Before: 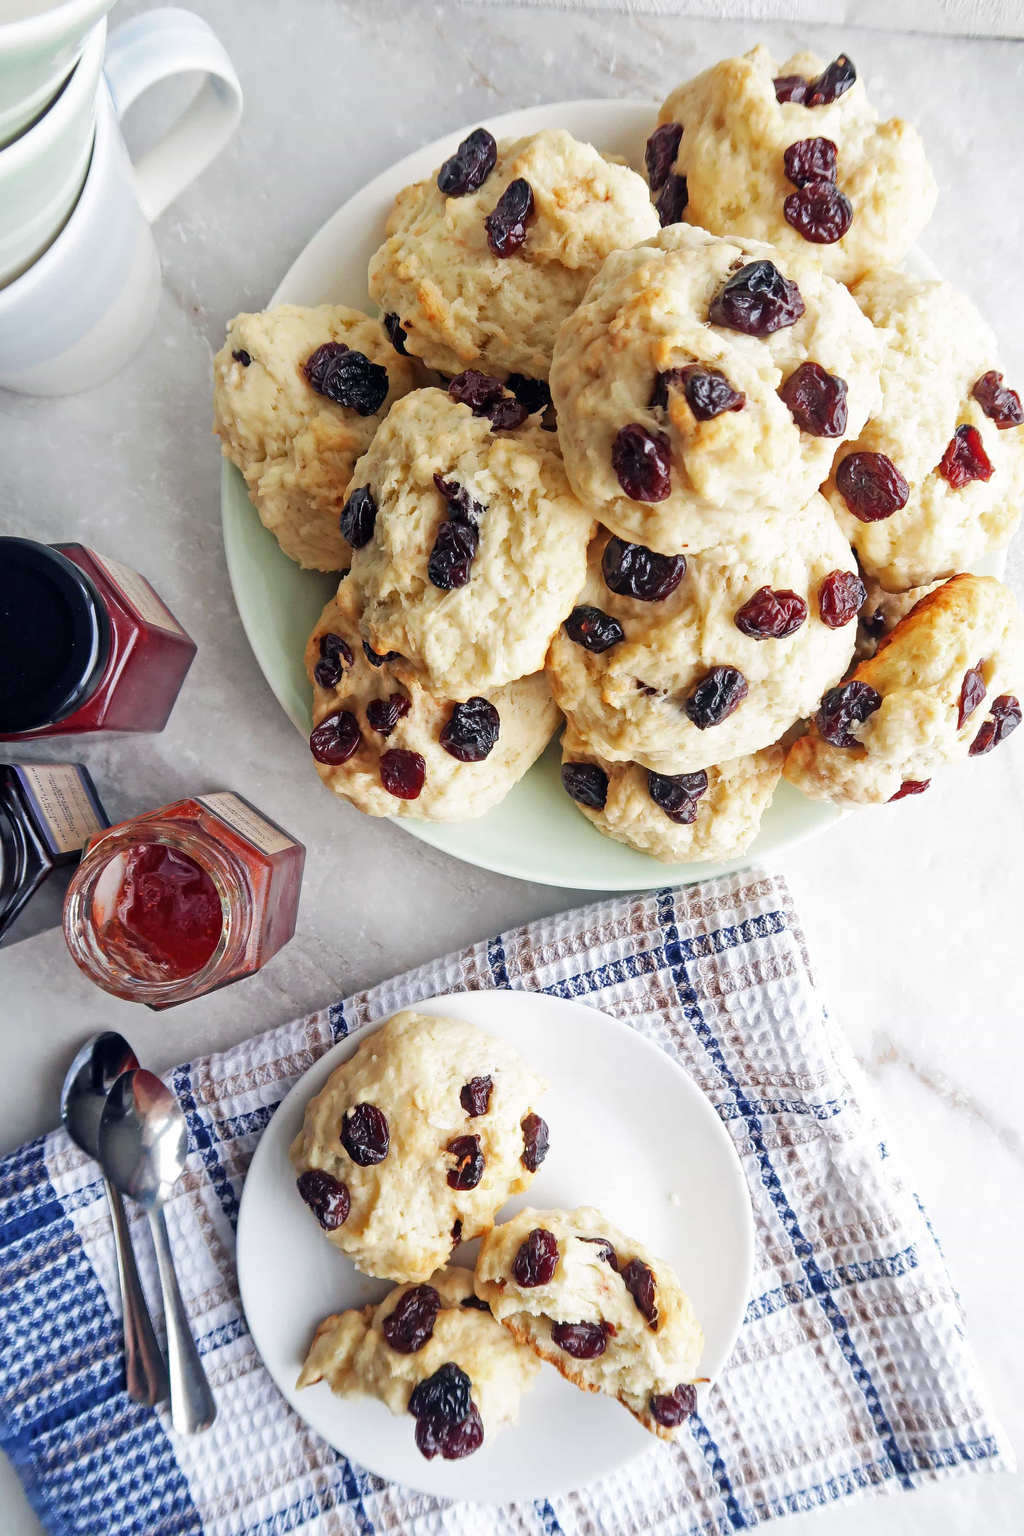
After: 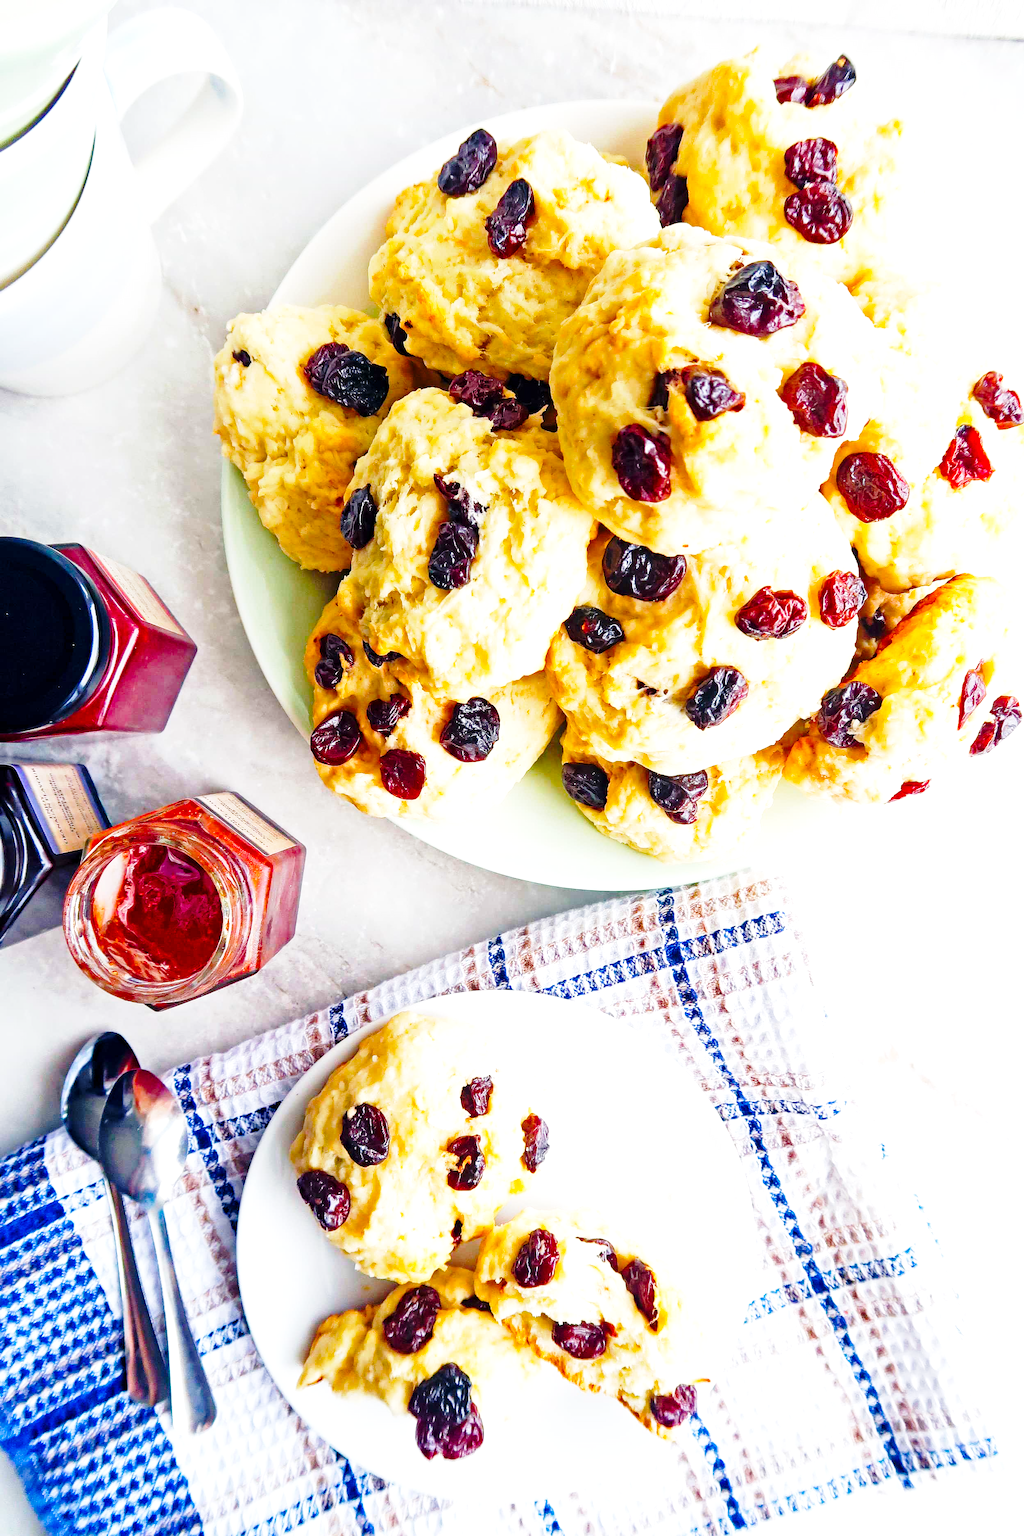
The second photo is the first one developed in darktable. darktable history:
color balance rgb: linear chroma grading › global chroma 24.892%, perceptual saturation grading › global saturation 20%, perceptual saturation grading › highlights -25.498%, perceptual saturation grading › shadows 25.443%, perceptual brilliance grading › global brilliance 12.816%
base curve: curves: ch0 [(0, 0) (0.028, 0.03) (0.121, 0.232) (0.46, 0.748) (0.859, 0.968) (1, 1)], preserve colors none
haze removal: adaptive false
